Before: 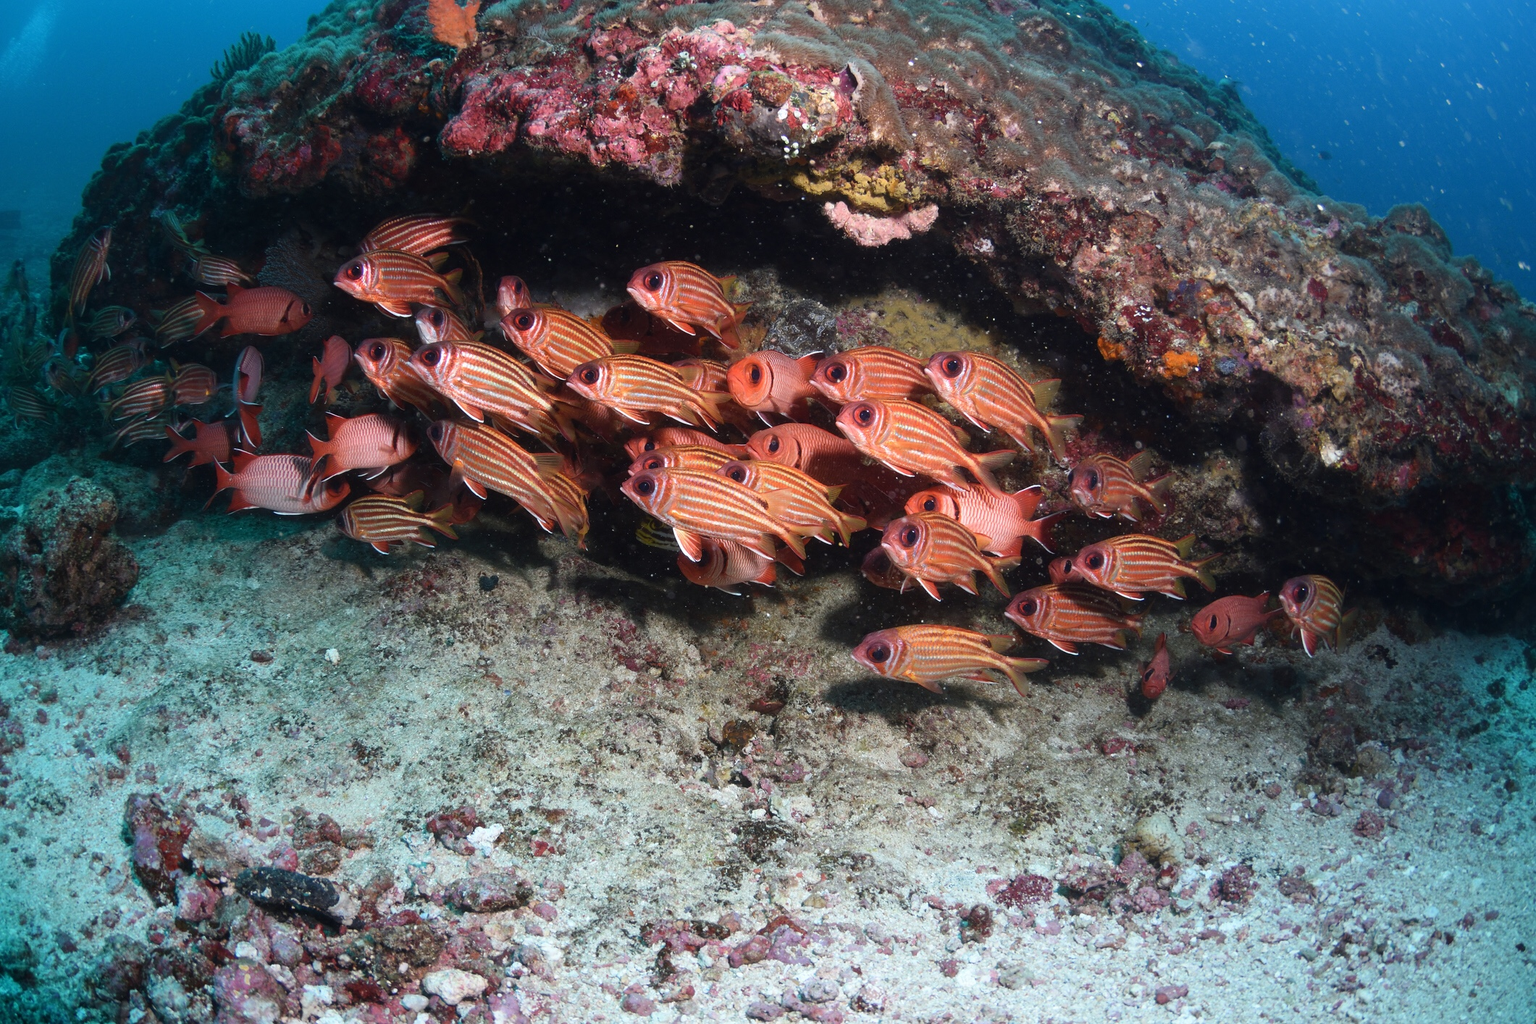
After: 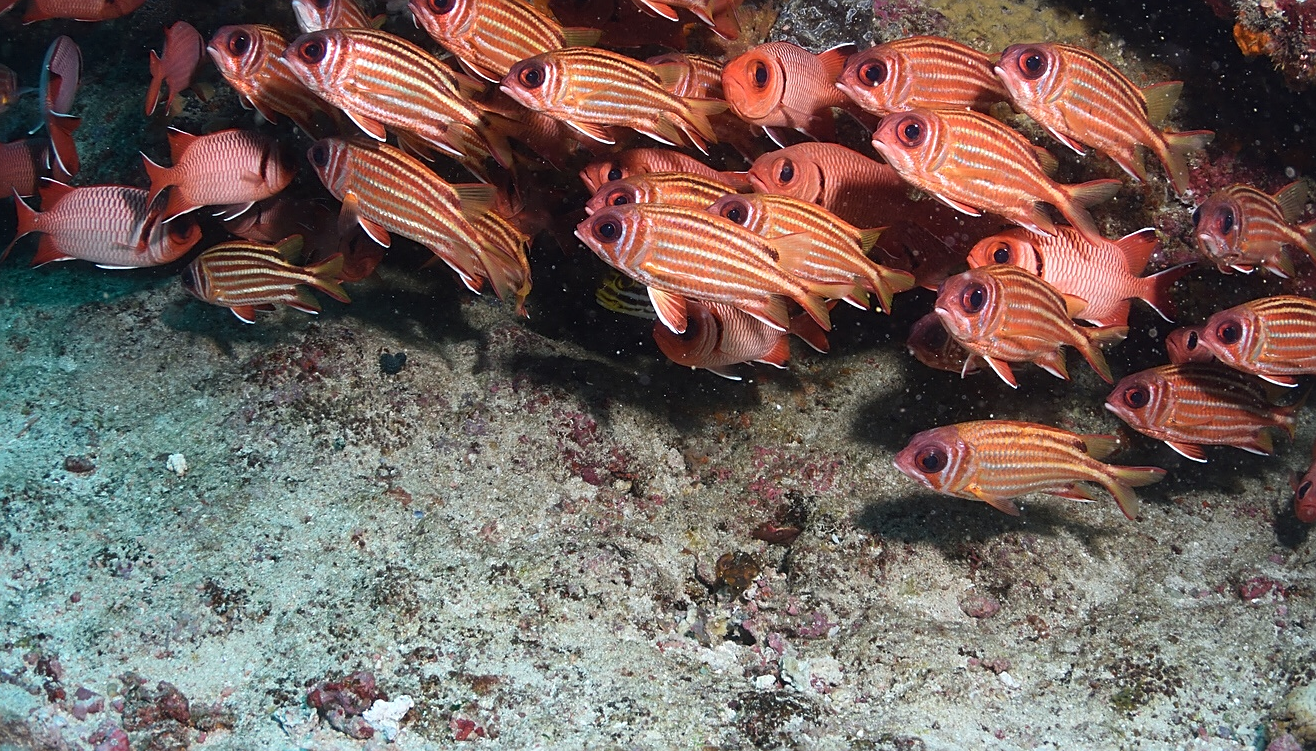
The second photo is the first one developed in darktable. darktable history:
crop: left 13.312%, top 31.28%, right 24.627%, bottom 15.582%
sharpen: on, module defaults
